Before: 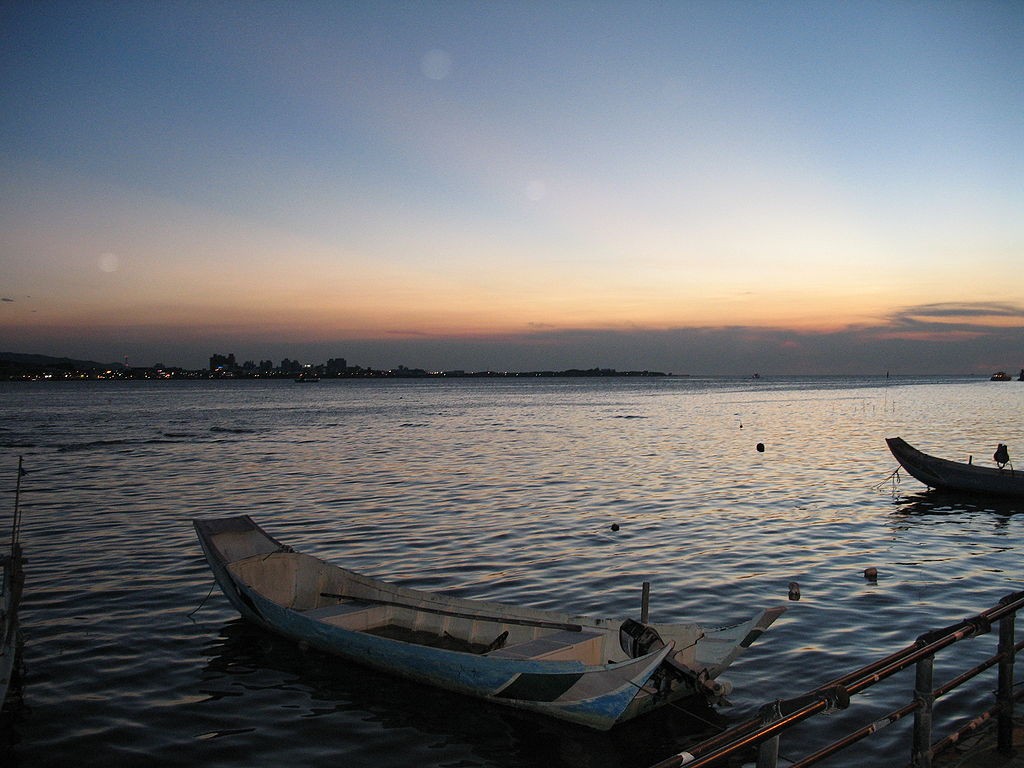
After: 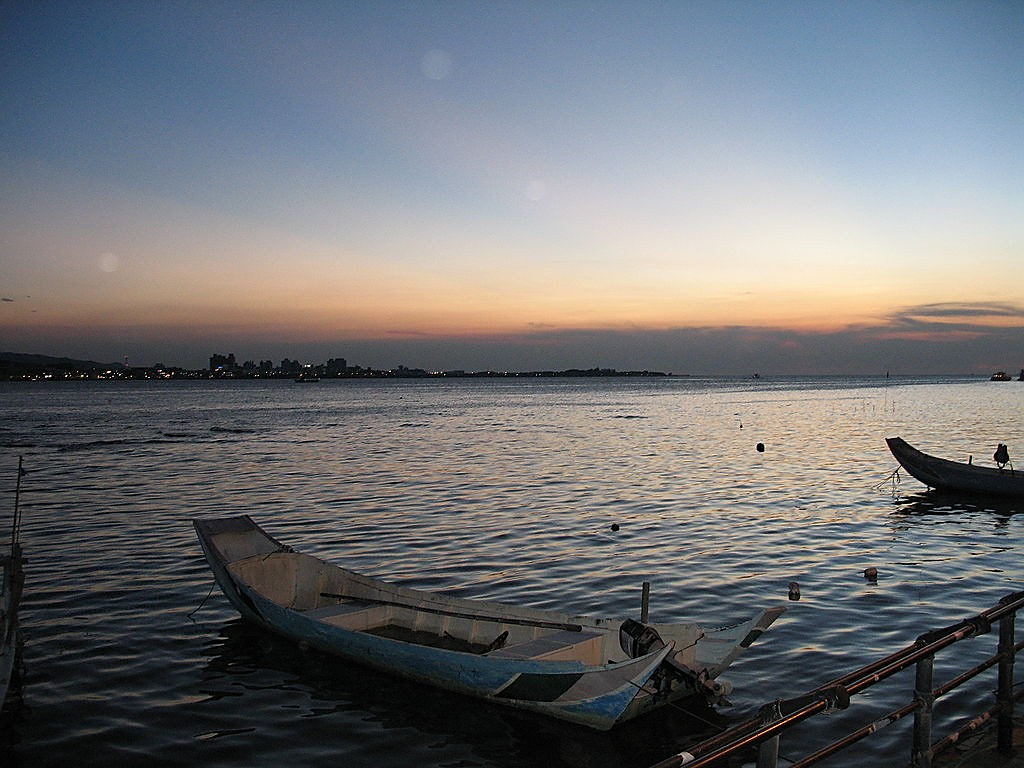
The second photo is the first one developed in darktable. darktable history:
sharpen: radius 1.829, amount 0.414, threshold 1.505
